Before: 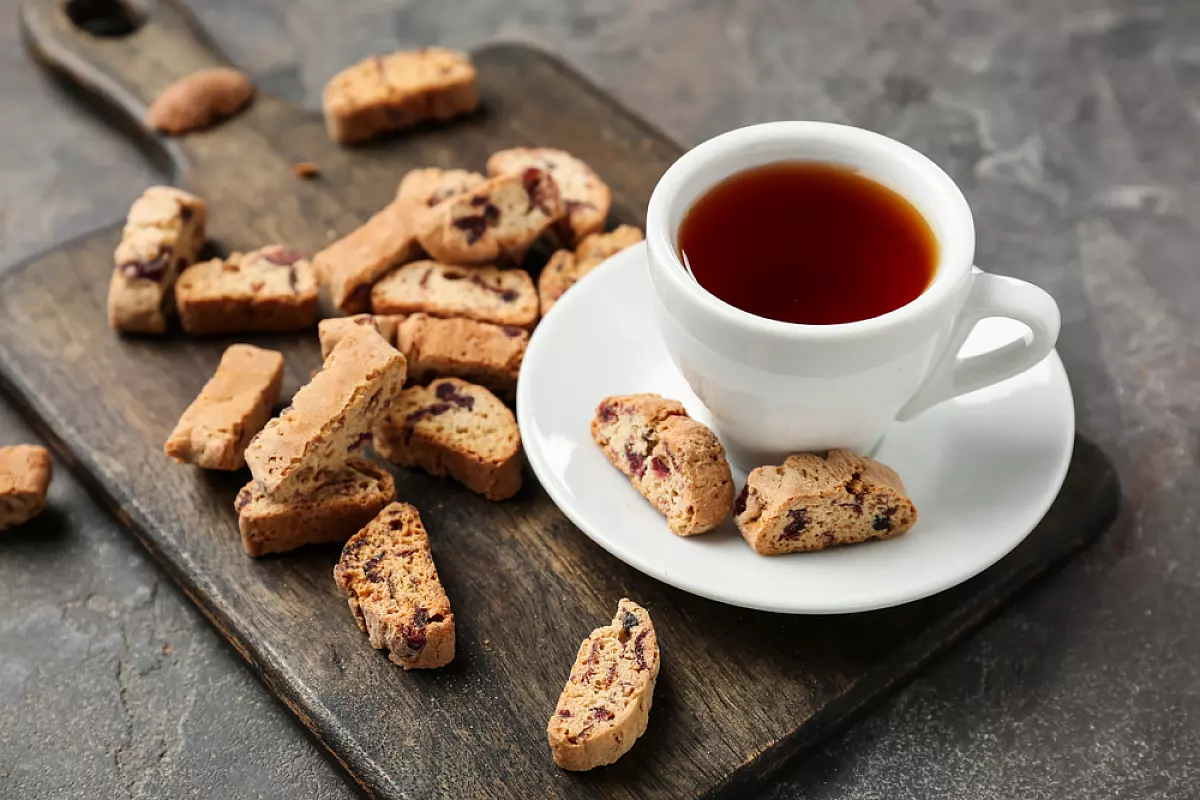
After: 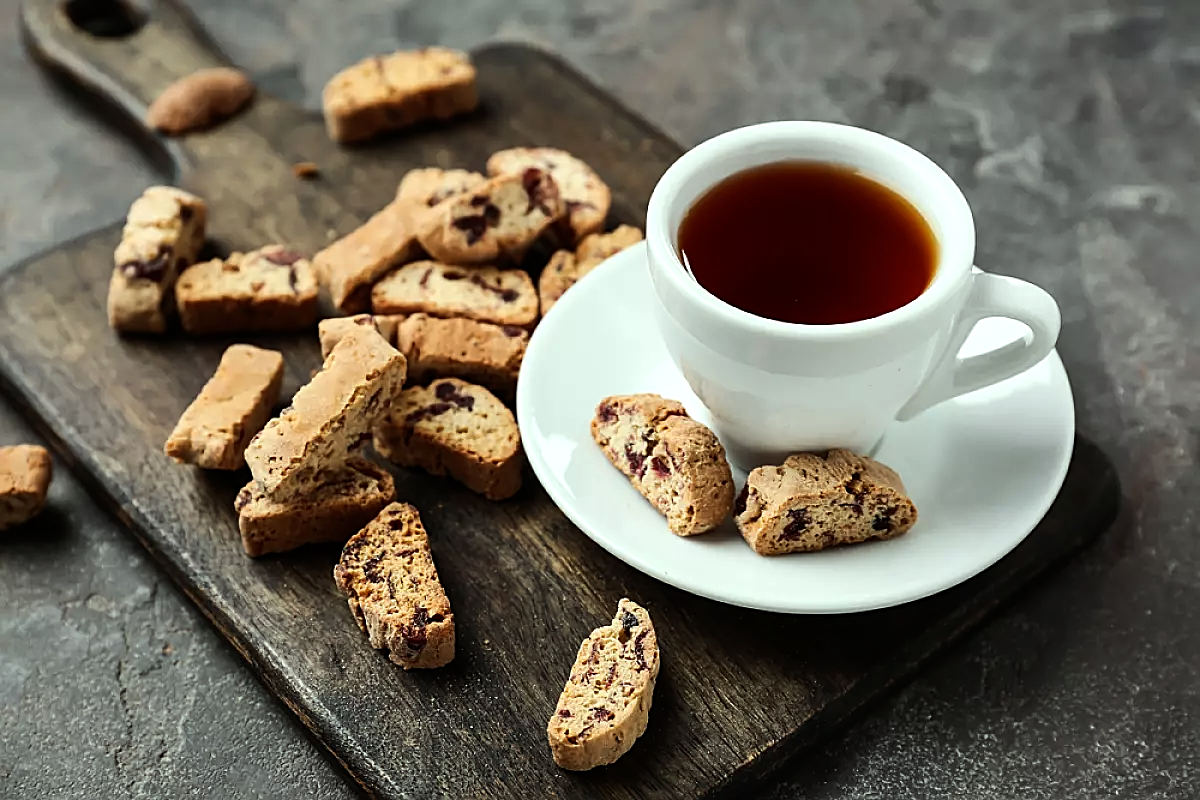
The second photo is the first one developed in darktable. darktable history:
exposure: exposure -0.492 EV, compensate highlight preservation false
color correction: highlights a* -6.69, highlights b* 0.49
tone equalizer: -8 EV -0.75 EV, -7 EV -0.7 EV, -6 EV -0.6 EV, -5 EV -0.4 EV, -3 EV 0.4 EV, -2 EV 0.6 EV, -1 EV 0.7 EV, +0 EV 0.75 EV, edges refinement/feathering 500, mask exposure compensation -1.57 EV, preserve details no
sharpen: on, module defaults
